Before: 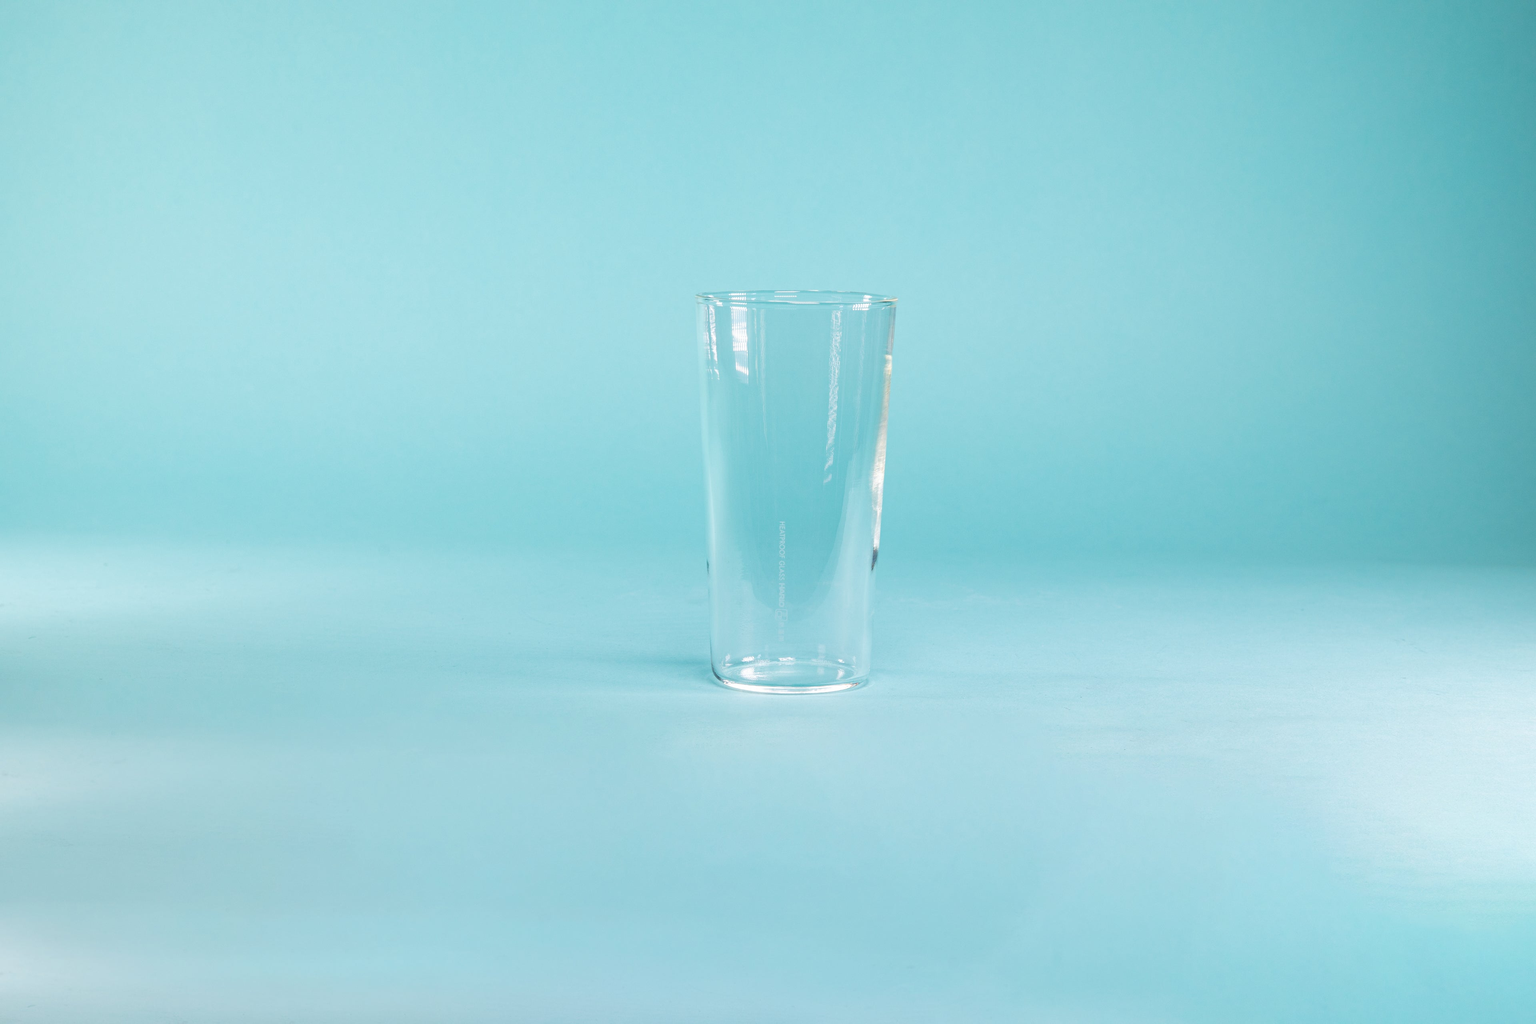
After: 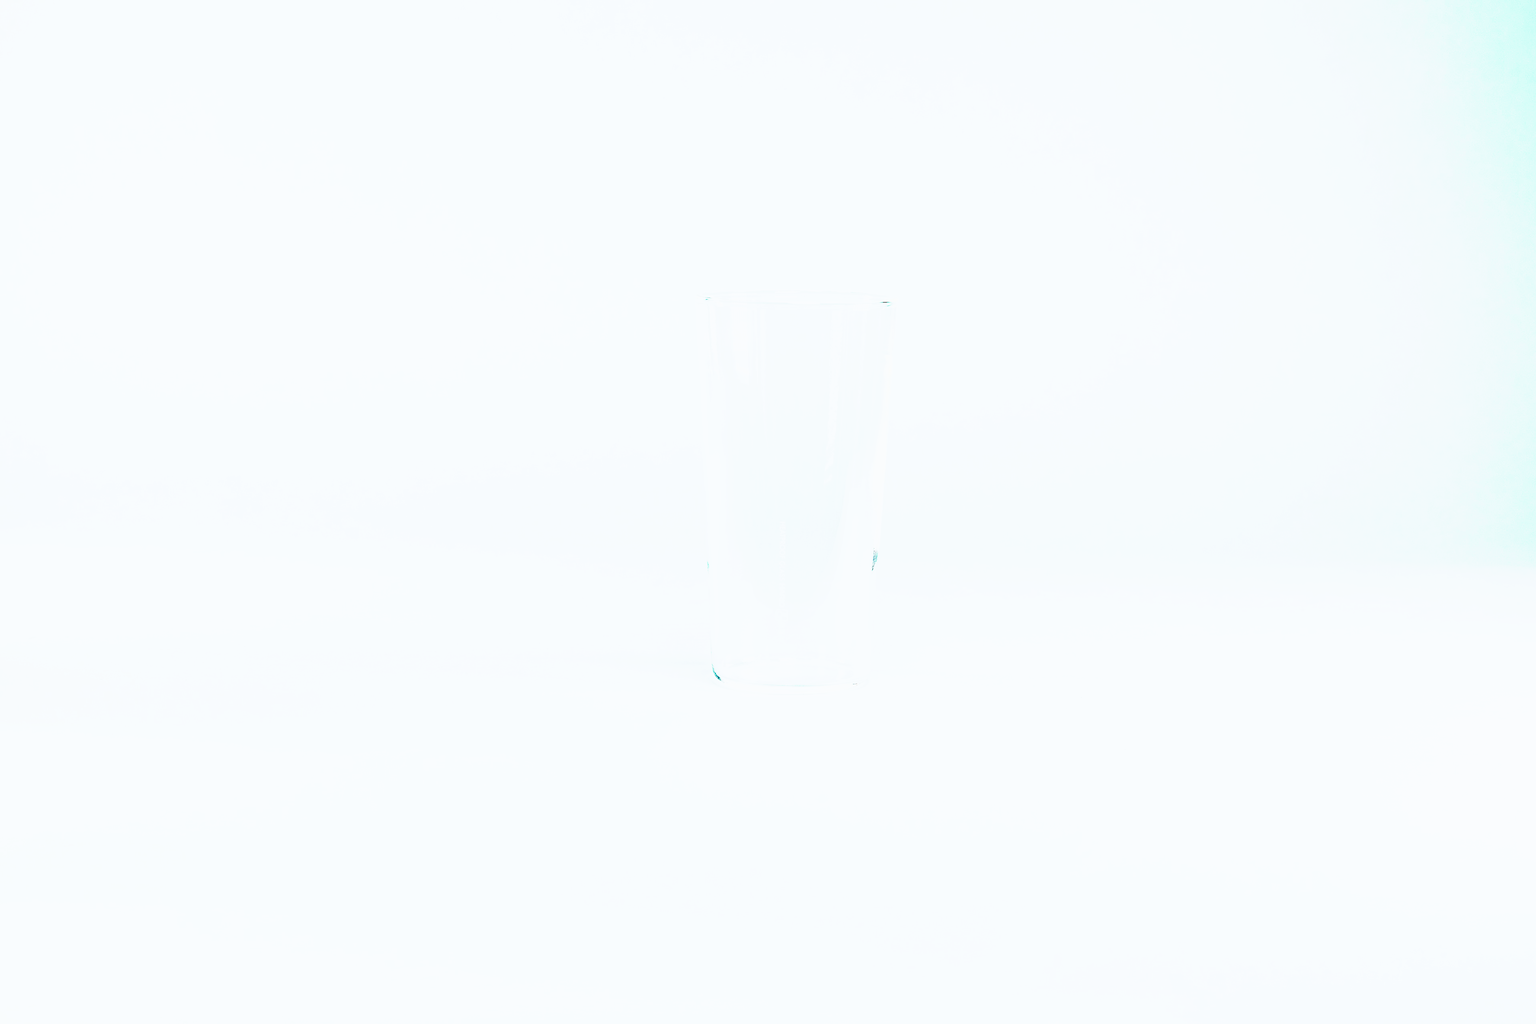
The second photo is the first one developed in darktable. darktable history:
sharpen: amount 0.55
shadows and highlights: shadows 12, white point adjustment 1.2, soften with gaussian
base curve: curves: ch0 [(0, 0) (0.007, 0.004) (0.027, 0.03) (0.046, 0.07) (0.207, 0.54) (0.442, 0.872) (0.673, 0.972) (1, 1)], preserve colors none
rgb curve: curves: ch0 [(0, 0) (0.21, 0.15) (0.24, 0.21) (0.5, 0.75) (0.75, 0.96) (0.89, 0.99) (1, 1)]; ch1 [(0, 0.02) (0.21, 0.13) (0.25, 0.2) (0.5, 0.67) (0.75, 0.9) (0.89, 0.97) (1, 1)]; ch2 [(0, 0.02) (0.21, 0.13) (0.25, 0.2) (0.5, 0.67) (0.75, 0.9) (0.89, 0.97) (1, 1)], compensate middle gray true
tone equalizer: on, module defaults
tone curve: curves: ch0 [(0, 0) (0.071, 0.058) (0.266, 0.268) (0.498, 0.542) (0.766, 0.807) (1, 0.983)]; ch1 [(0, 0) (0.346, 0.307) (0.408, 0.387) (0.463, 0.465) (0.482, 0.493) (0.502, 0.499) (0.517, 0.505) (0.55, 0.554) (0.597, 0.61) (0.651, 0.698) (1, 1)]; ch2 [(0, 0) (0.346, 0.34) (0.434, 0.46) (0.485, 0.494) (0.5, 0.498) (0.509, 0.517) (0.526, 0.539) (0.583, 0.603) (0.625, 0.659) (1, 1)], color space Lab, independent channels, preserve colors none
exposure: black level correction 0.009, exposure -0.159 EV, compensate highlight preservation false
